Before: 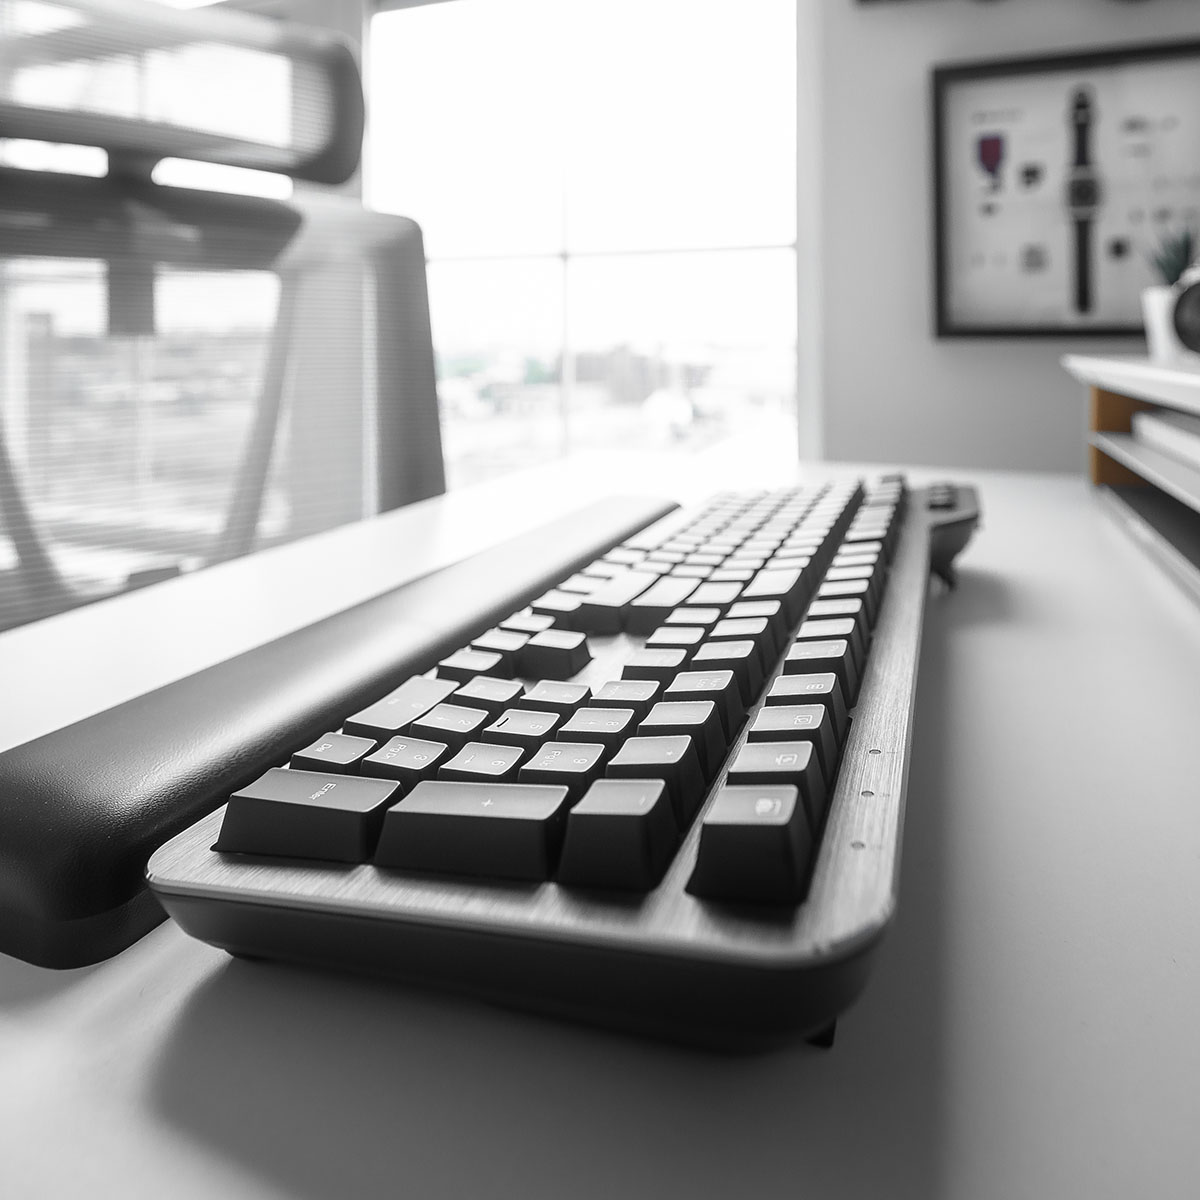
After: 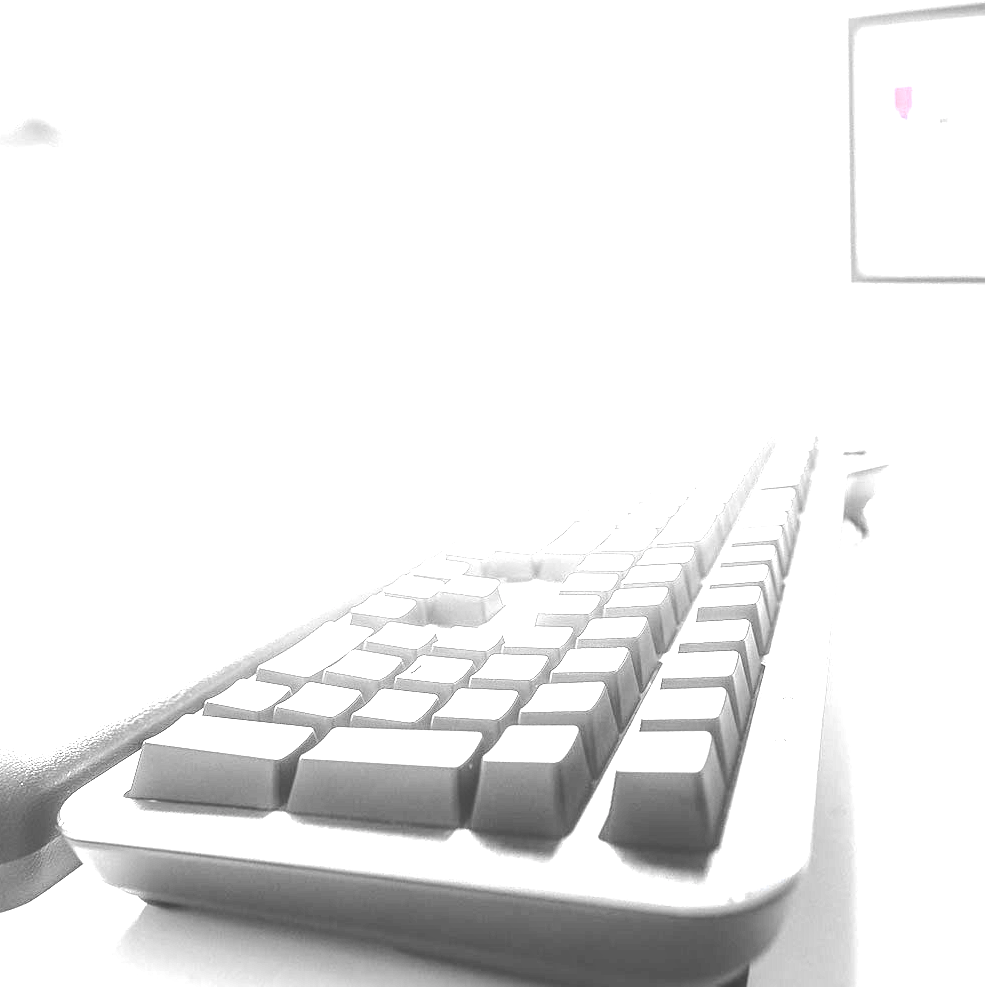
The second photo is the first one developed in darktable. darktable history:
exposure: black level correction 0, exposure 1.892 EV, compensate exposure bias true, compensate highlight preservation false
crop and rotate: left 7.259%, top 4.467%, right 10.629%, bottom 13.222%
tone equalizer: -8 EV -1.05 EV, -7 EV -1.05 EV, -6 EV -0.832 EV, -5 EV -0.558 EV, -3 EV 0.574 EV, -2 EV 0.877 EV, -1 EV 0.995 EV, +0 EV 1.08 EV
base curve: curves: ch0 [(0, 0) (0.74, 0.67) (1, 1)]
local contrast: on, module defaults
